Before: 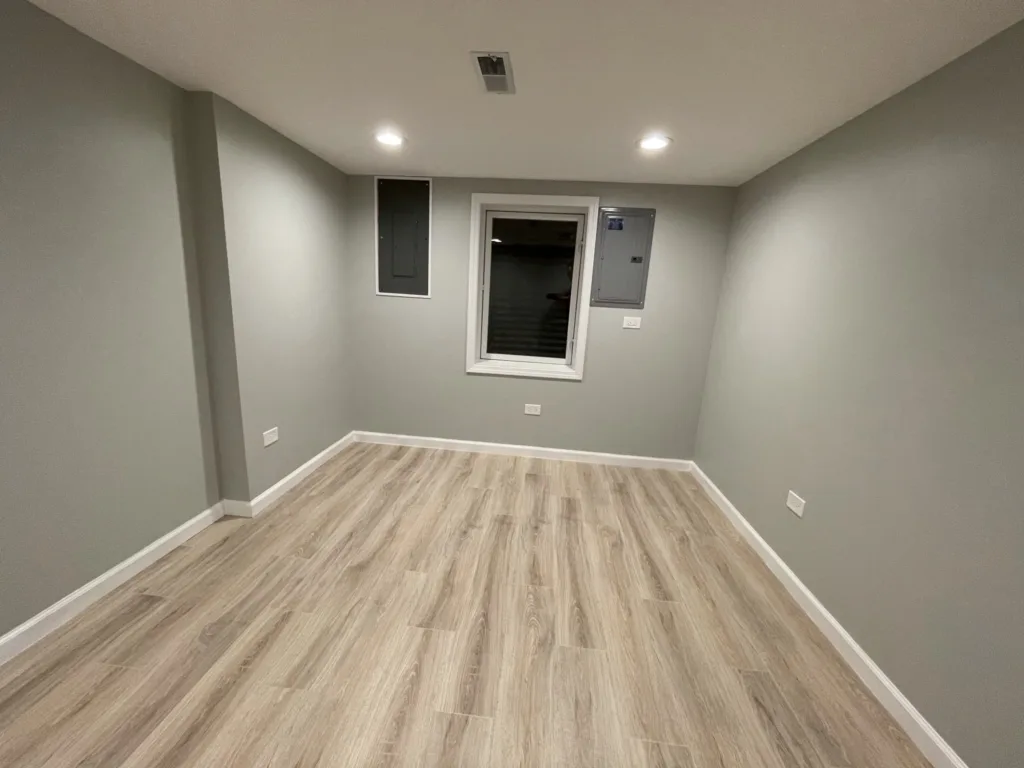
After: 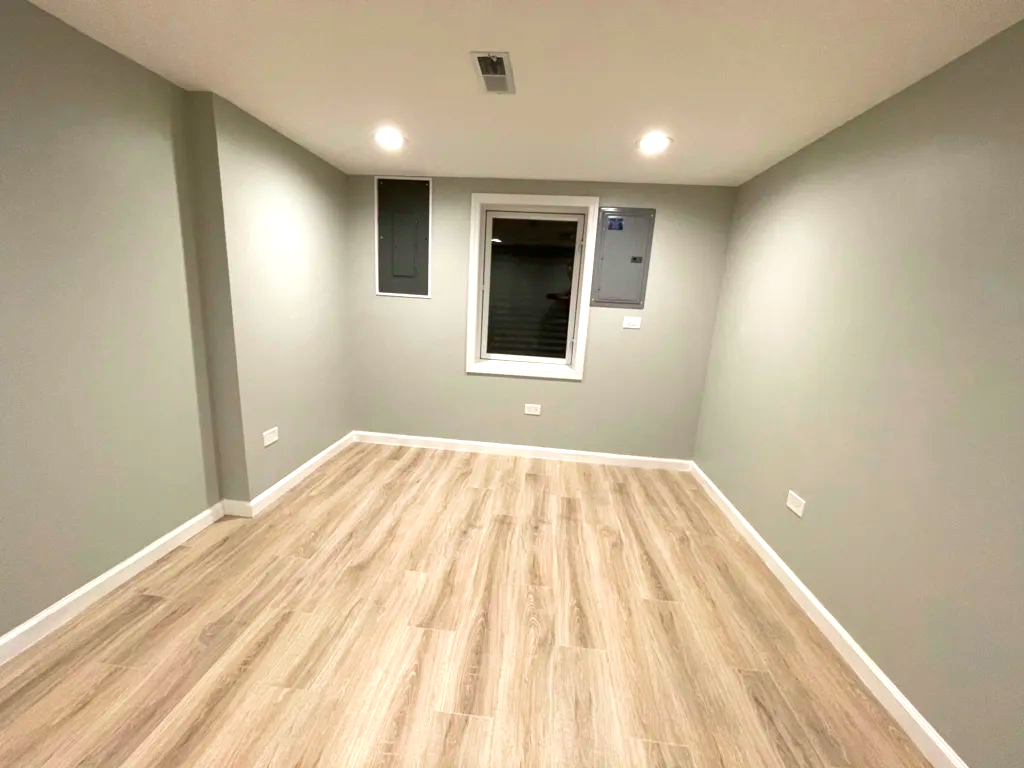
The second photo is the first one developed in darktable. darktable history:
exposure: black level correction 0, exposure 0.7 EV, compensate exposure bias true, compensate highlight preservation false
rotate and perspective: automatic cropping original format, crop left 0, crop top 0
velvia: on, module defaults
